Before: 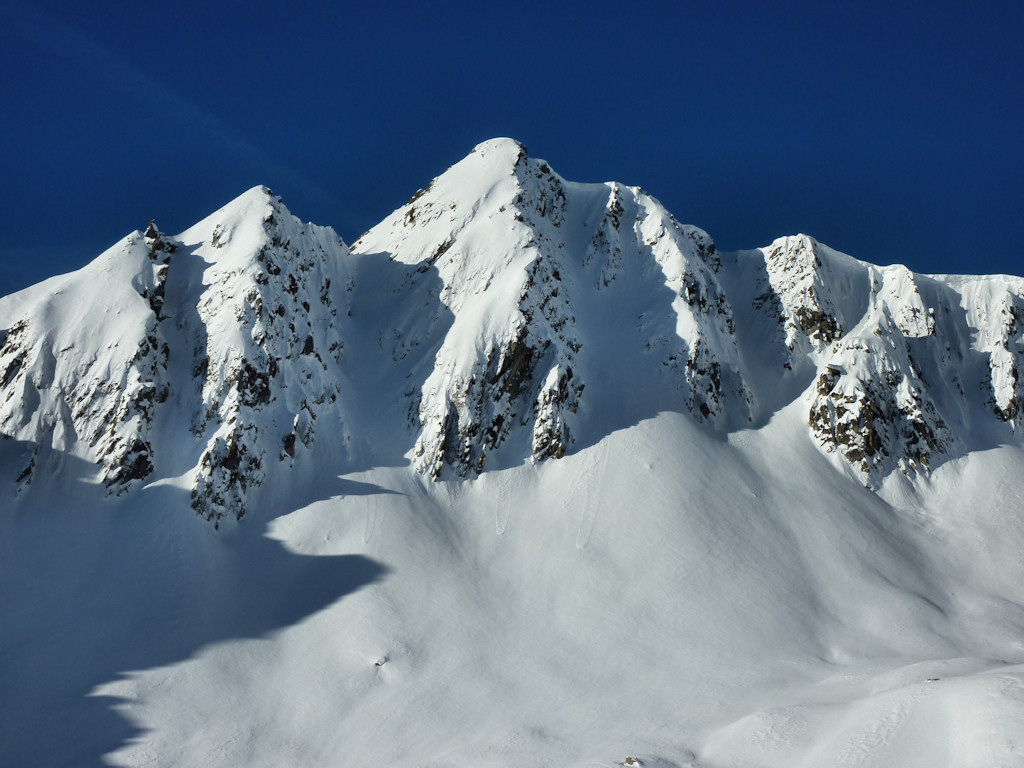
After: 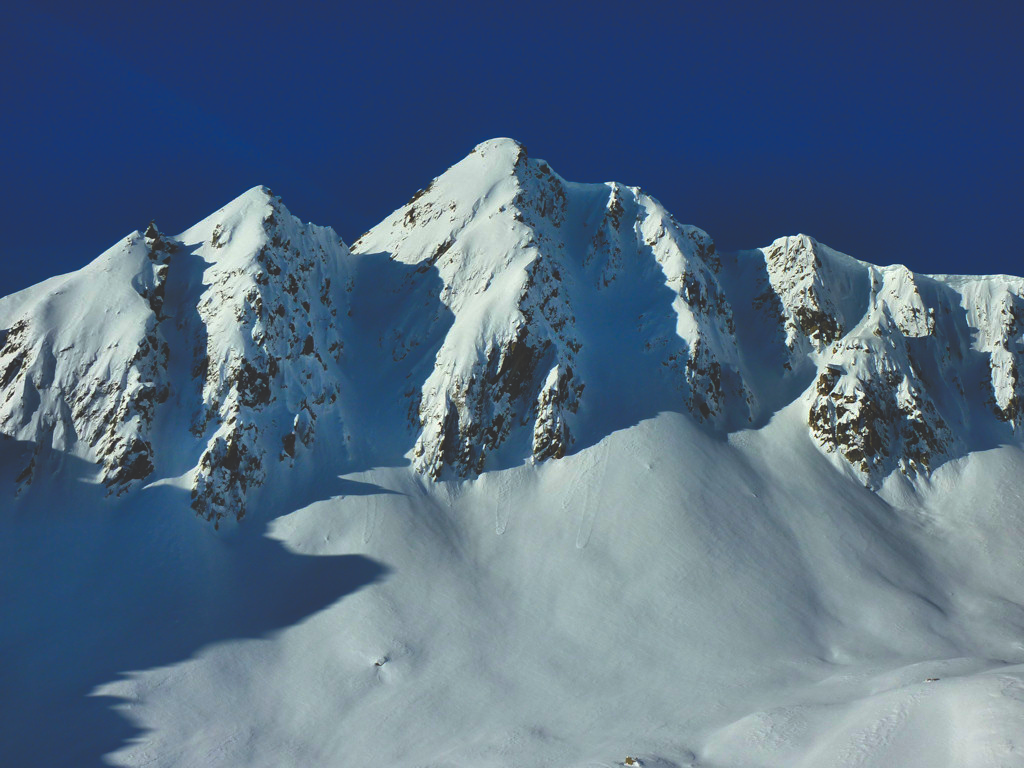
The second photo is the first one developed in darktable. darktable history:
rgb curve: curves: ch0 [(0, 0.186) (0.314, 0.284) (0.775, 0.708) (1, 1)], compensate middle gray true, preserve colors none
color correction: saturation 1.8
